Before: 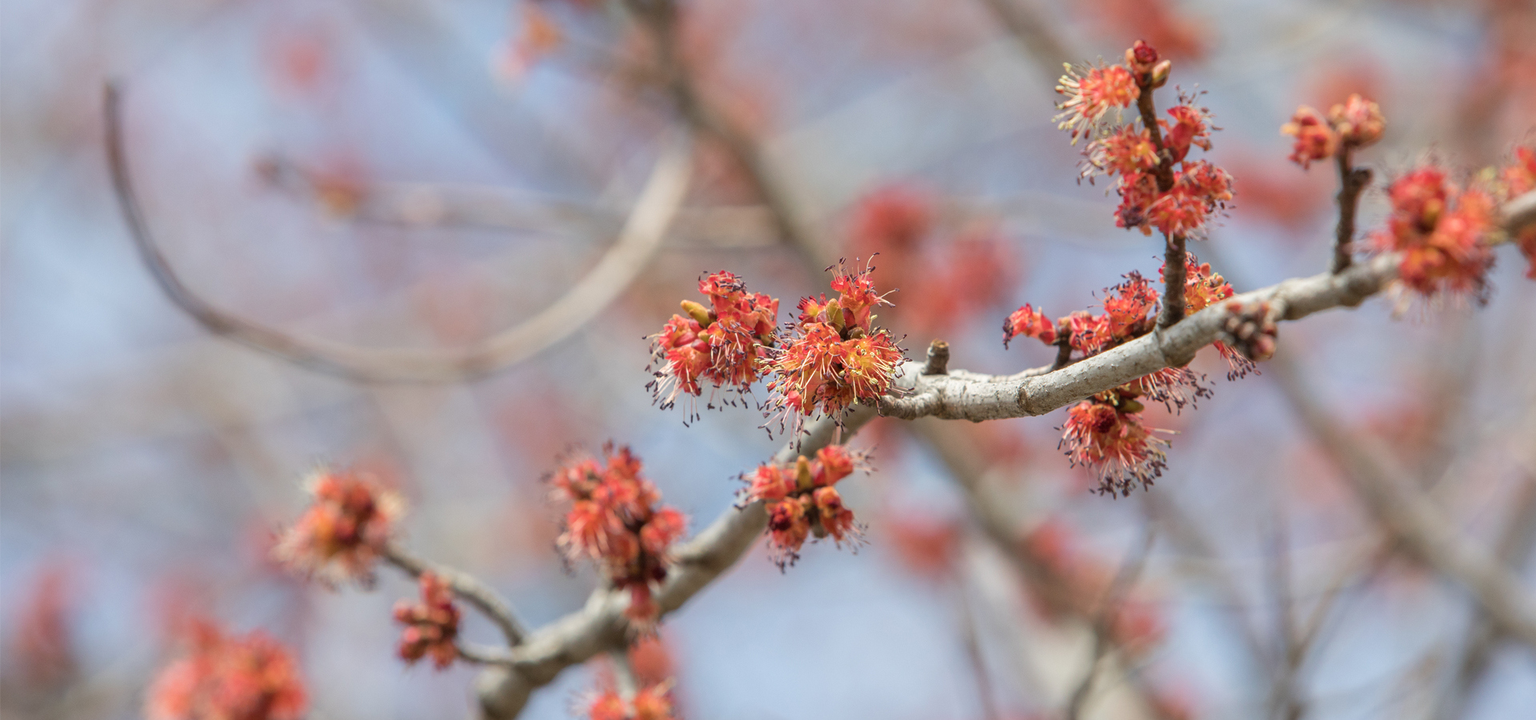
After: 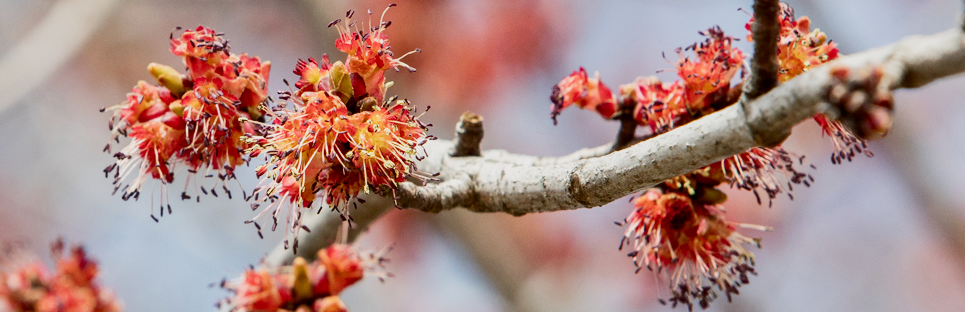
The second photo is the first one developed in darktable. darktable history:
crop: left 36.635%, top 34.718%, right 13.071%, bottom 30.555%
shadows and highlights: soften with gaussian
exposure: exposure 0.154 EV, compensate exposure bias true, compensate highlight preservation false
contrast brightness saturation: contrast 0.224
filmic rgb: middle gray luminance 29.24%, black relative exposure -10.33 EV, white relative exposure 5.5 EV, target black luminance 0%, hardness 3.95, latitude 1.26%, contrast 1.119, highlights saturation mix 5.46%, shadows ↔ highlights balance 14.81%, add noise in highlights 0.002, preserve chrominance no, color science v4 (2020)
